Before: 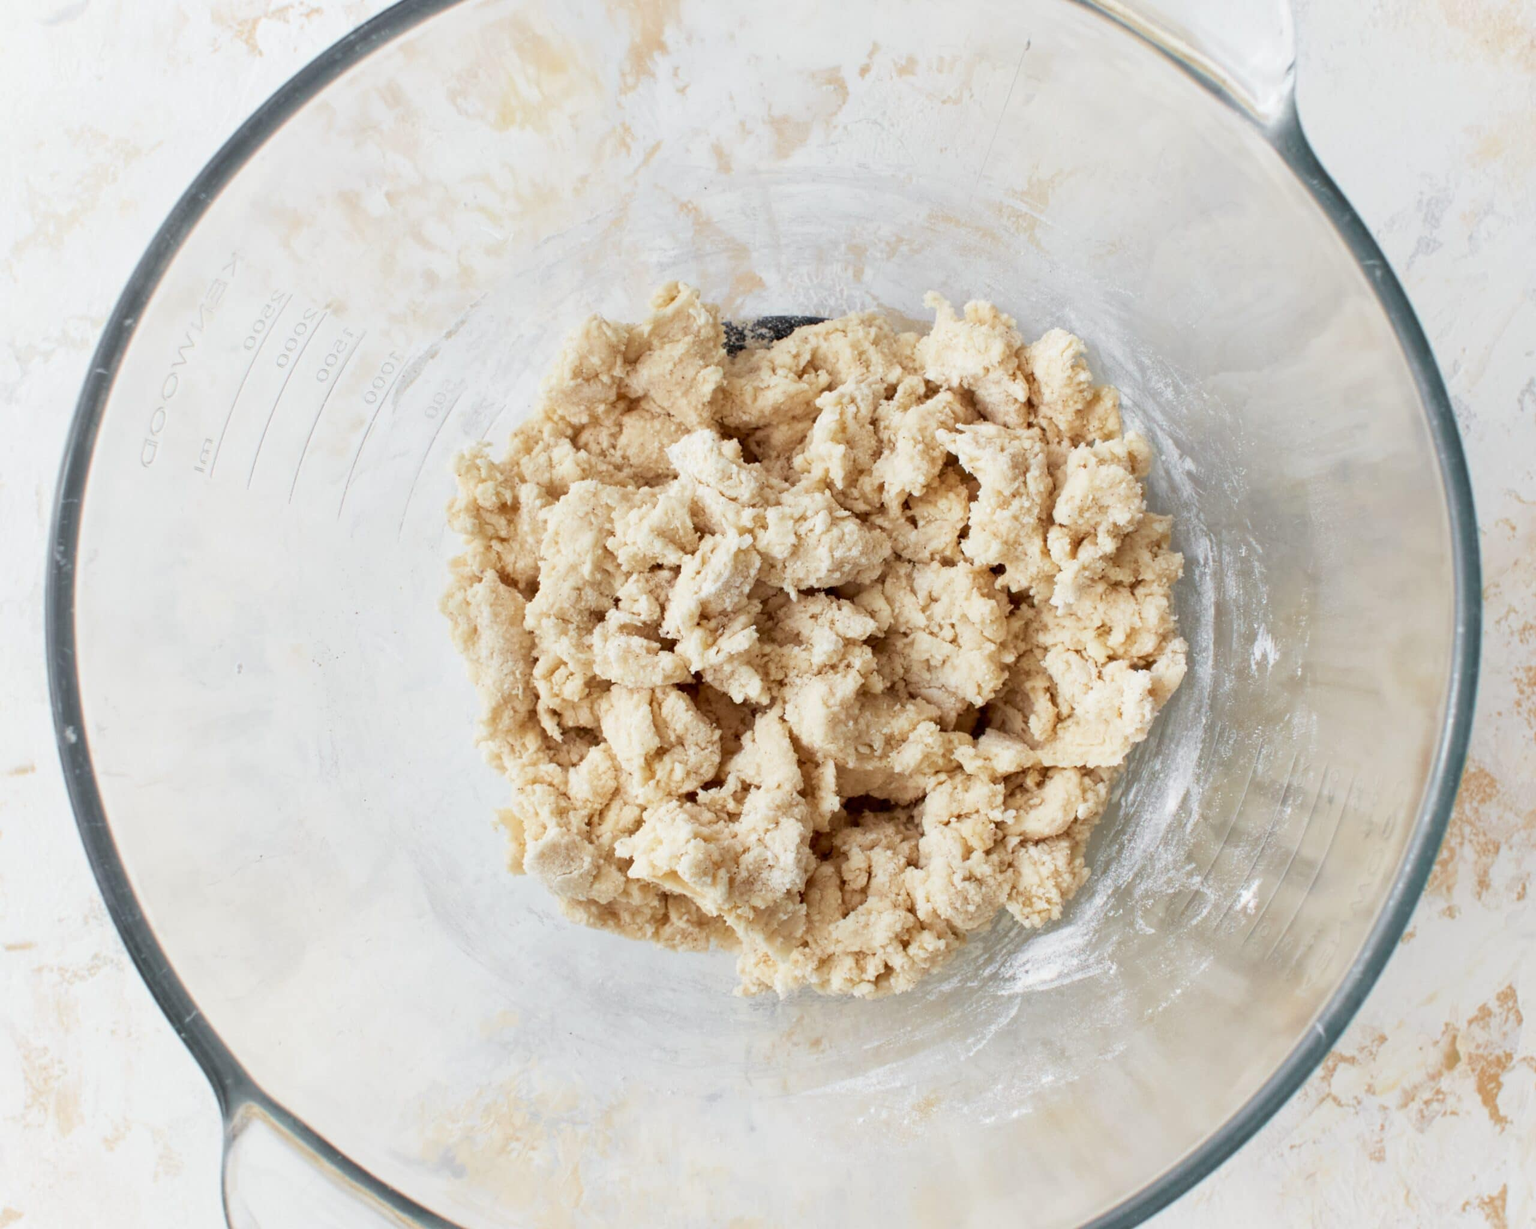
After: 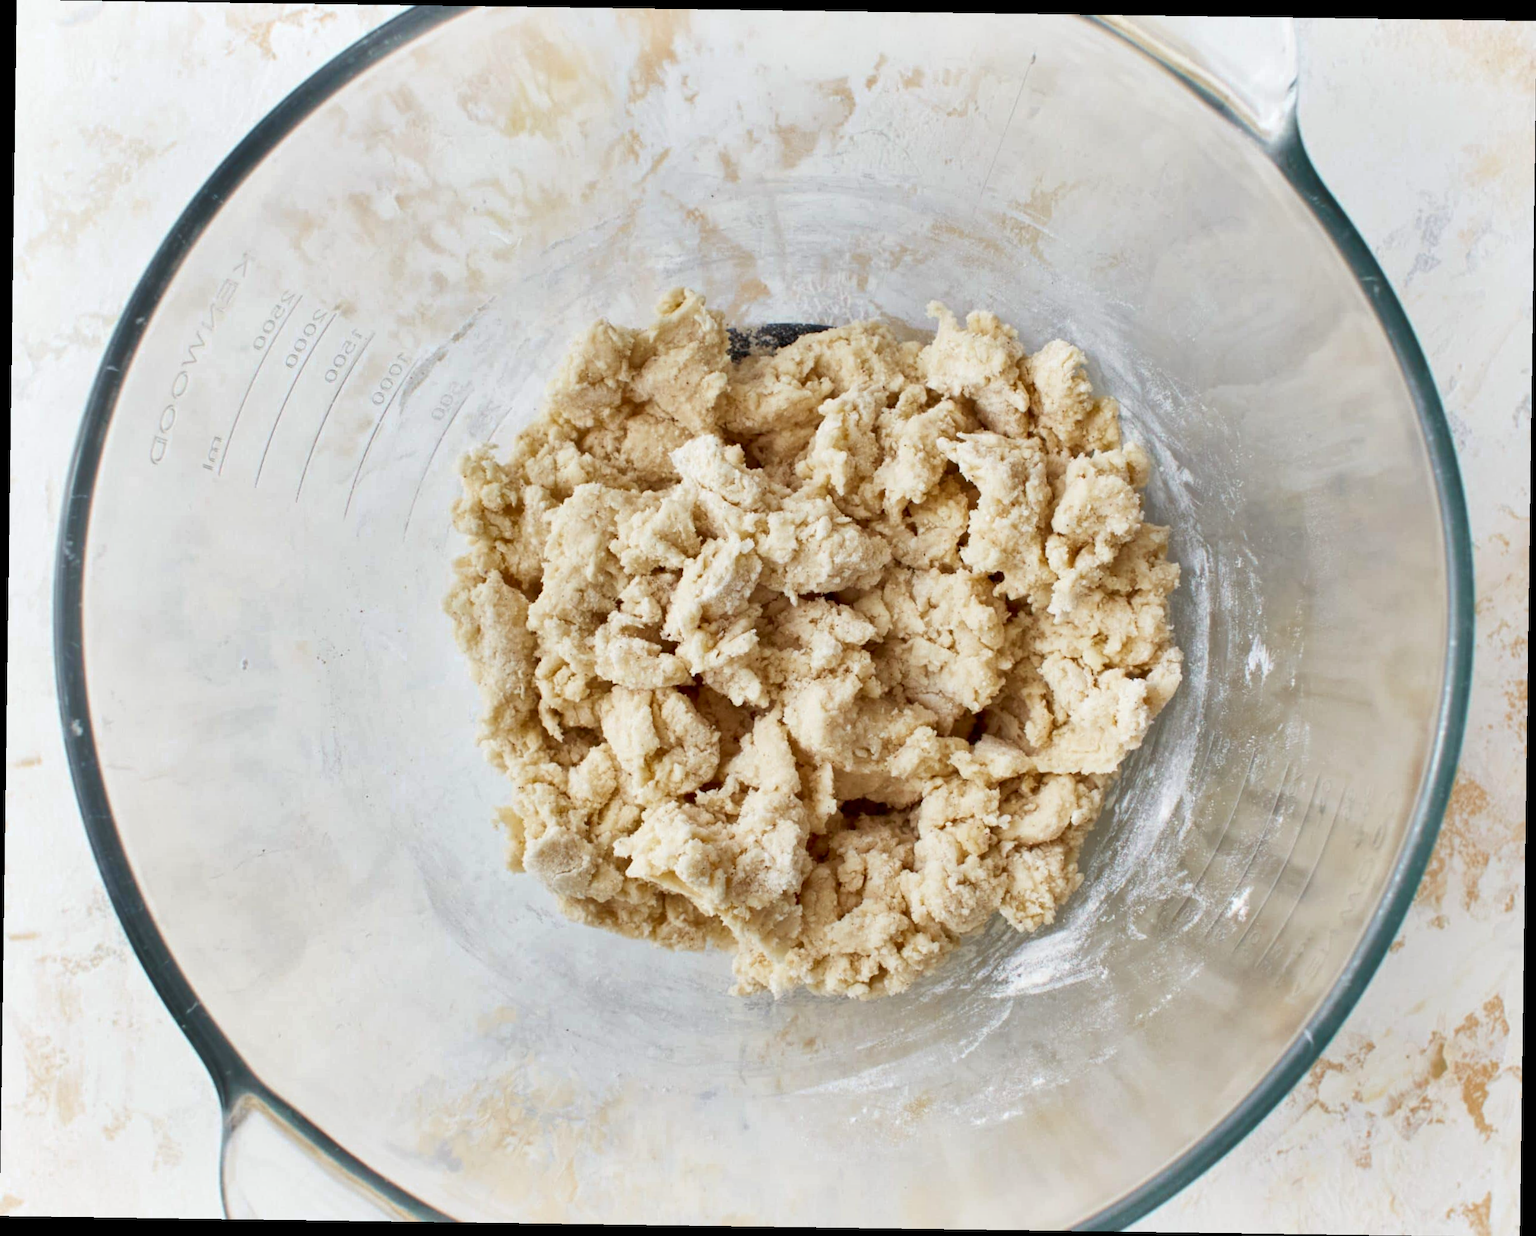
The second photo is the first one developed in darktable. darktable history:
shadows and highlights: shadows 12, white point adjustment 1.2, soften with gaussian
color zones: curves: ch0 [(0.254, 0.492) (0.724, 0.62)]; ch1 [(0.25, 0.528) (0.719, 0.796)]; ch2 [(0, 0.472) (0.25, 0.5) (0.73, 0.184)]
rotate and perspective: rotation 0.8°, automatic cropping off
